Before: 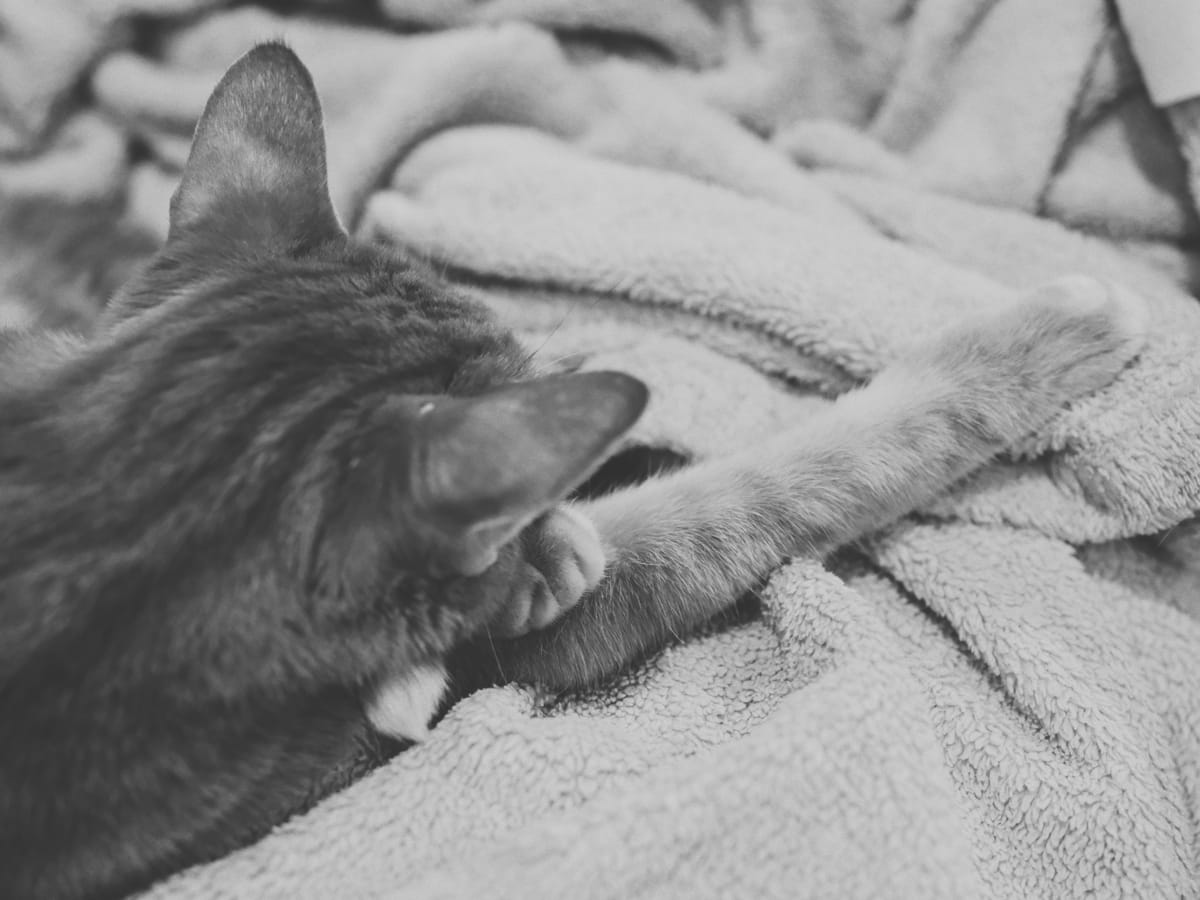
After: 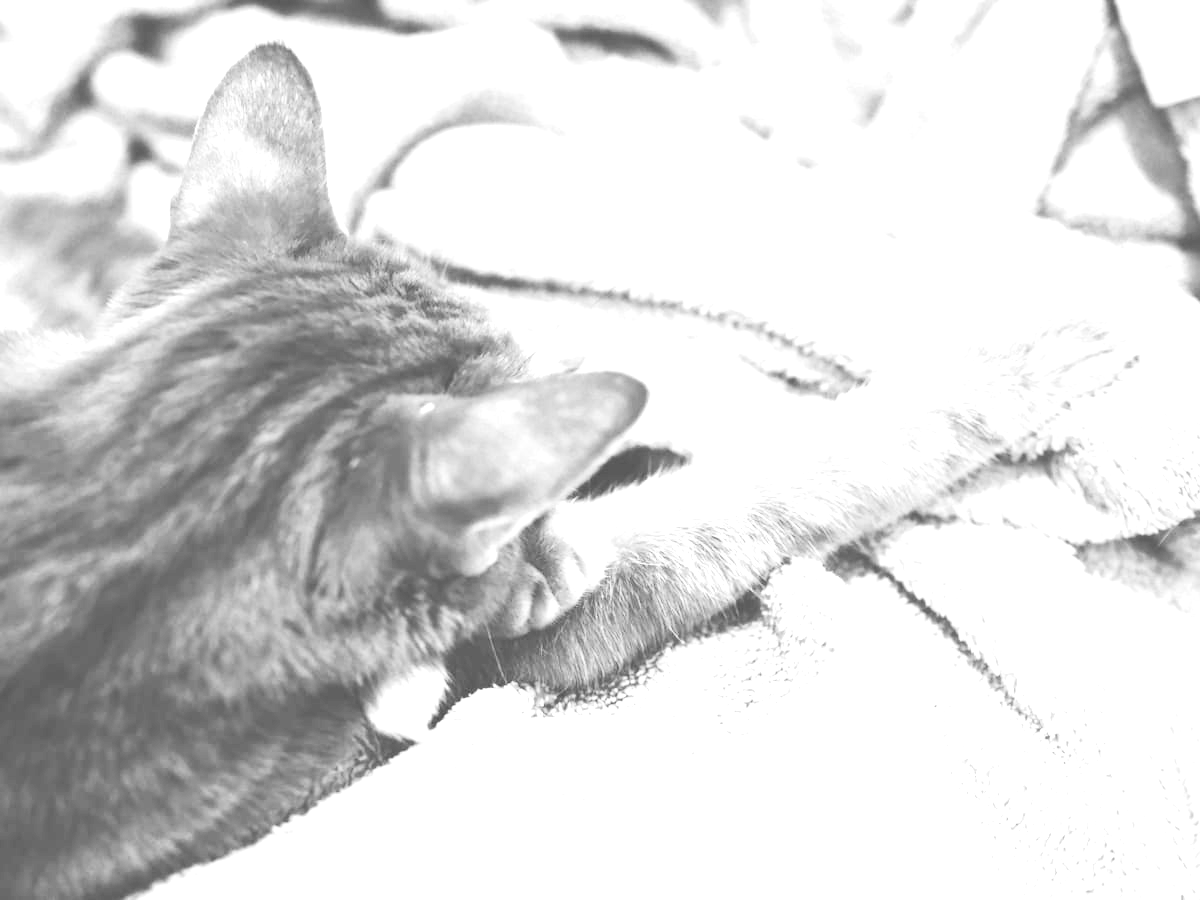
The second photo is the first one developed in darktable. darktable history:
exposure: black level correction 0, exposure 1.1 EV, compensate exposure bias true, compensate highlight preservation false
color balance: lift [1.007, 1, 1, 1], gamma [1.097, 1, 1, 1]
tone curve: curves: ch0 [(0, 0) (0.004, 0.001) (0.133, 0.112) (0.325, 0.362) (0.832, 0.893) (1, 1)], color space Lab, linked channels, preserve colors none
tone equalizer: -8 EV -0.75 EV, -7 EV -0.7 EV, -6 EV -0.6 EV, -5 EV -0.4 EV, -3 EV 0.4 EV, -2 EV 0.6 EV, -1 EV 0.7 EV, +0 EV 0.75 EV, edges refinement/feathering 500, mask exposure compensation -1.57 EV, preserve details no
